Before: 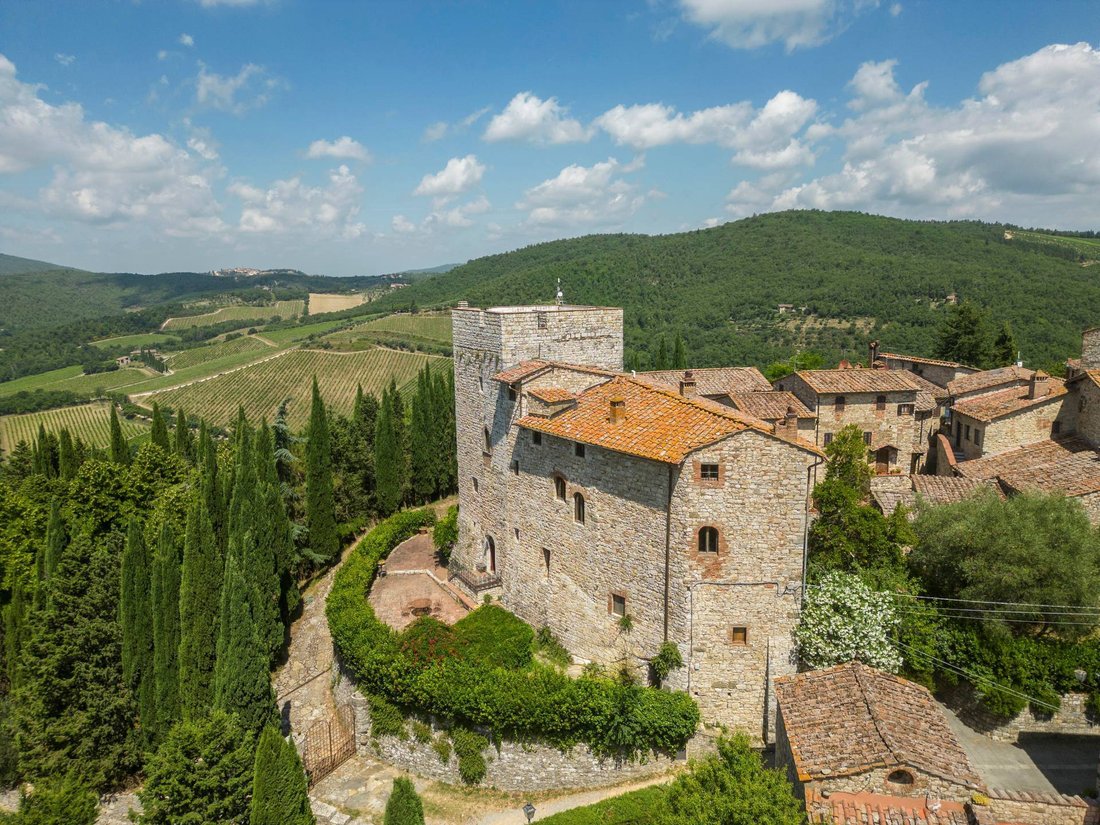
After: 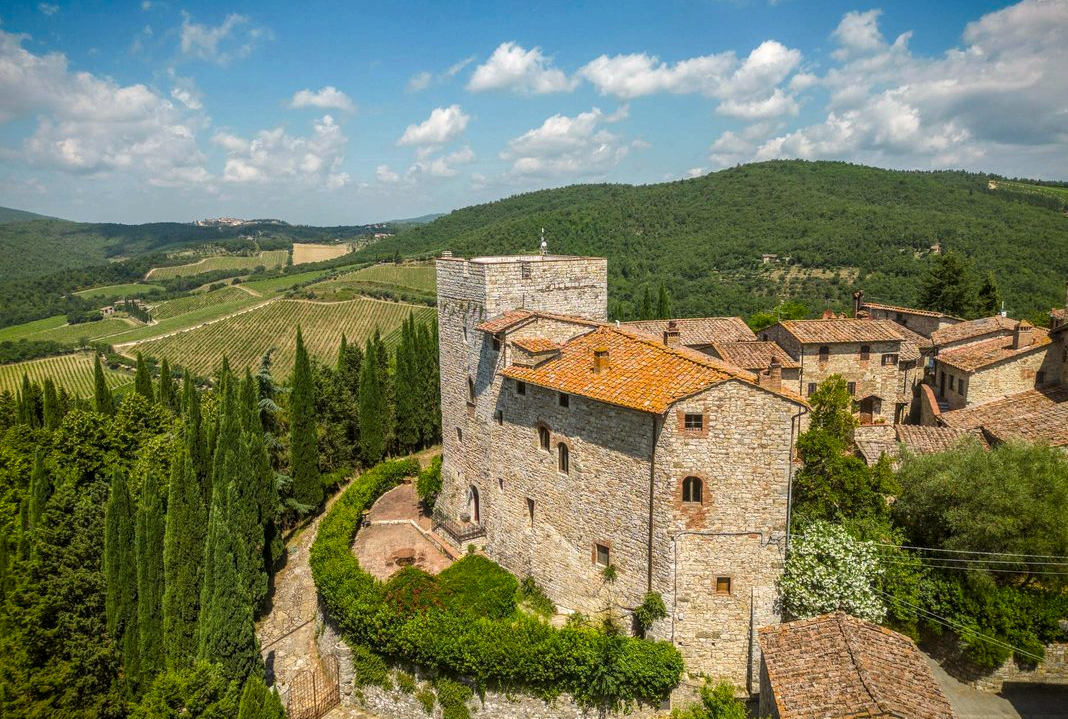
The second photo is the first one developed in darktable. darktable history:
crop: left 1.507%, top 6.147%, right 1.379%, bottom 6.637%
color balance rgb: shadows lift › chroma 2%, shadows lift › hue 50°, power › hue 60°, highlights gain › chroma 1%, highlights gain › hue 60°, global offset › luminance 0.25%, global vibrance 30%
local contrast: on, module defaults
vignetting: fall-off start 88.53%, fall-off radius 44.2%, saturation 0.376, width/height ratio 1.161
